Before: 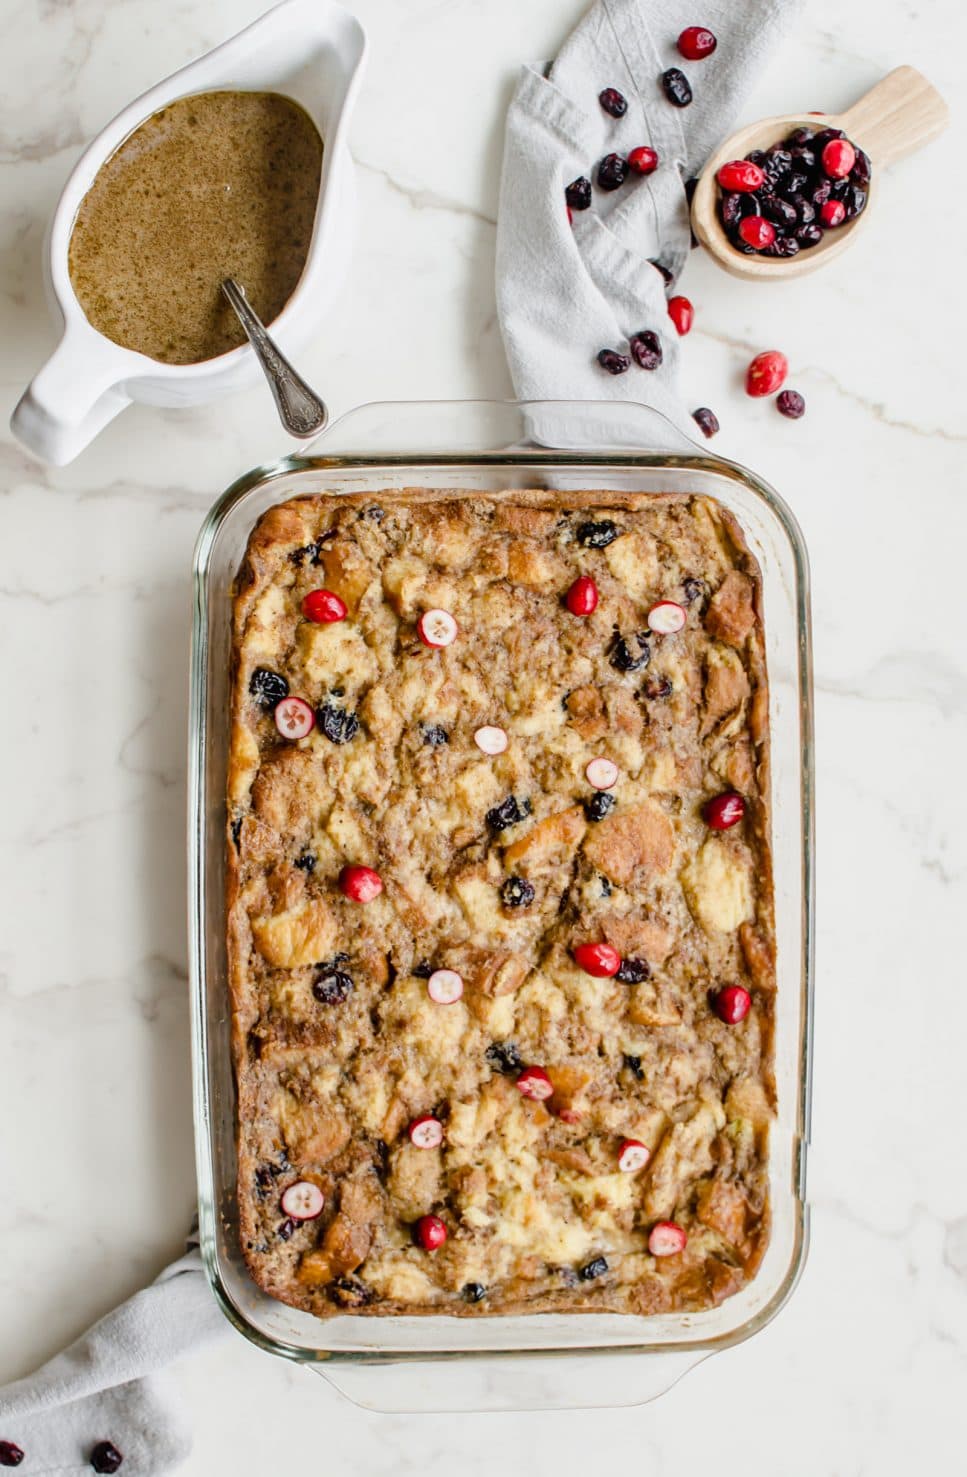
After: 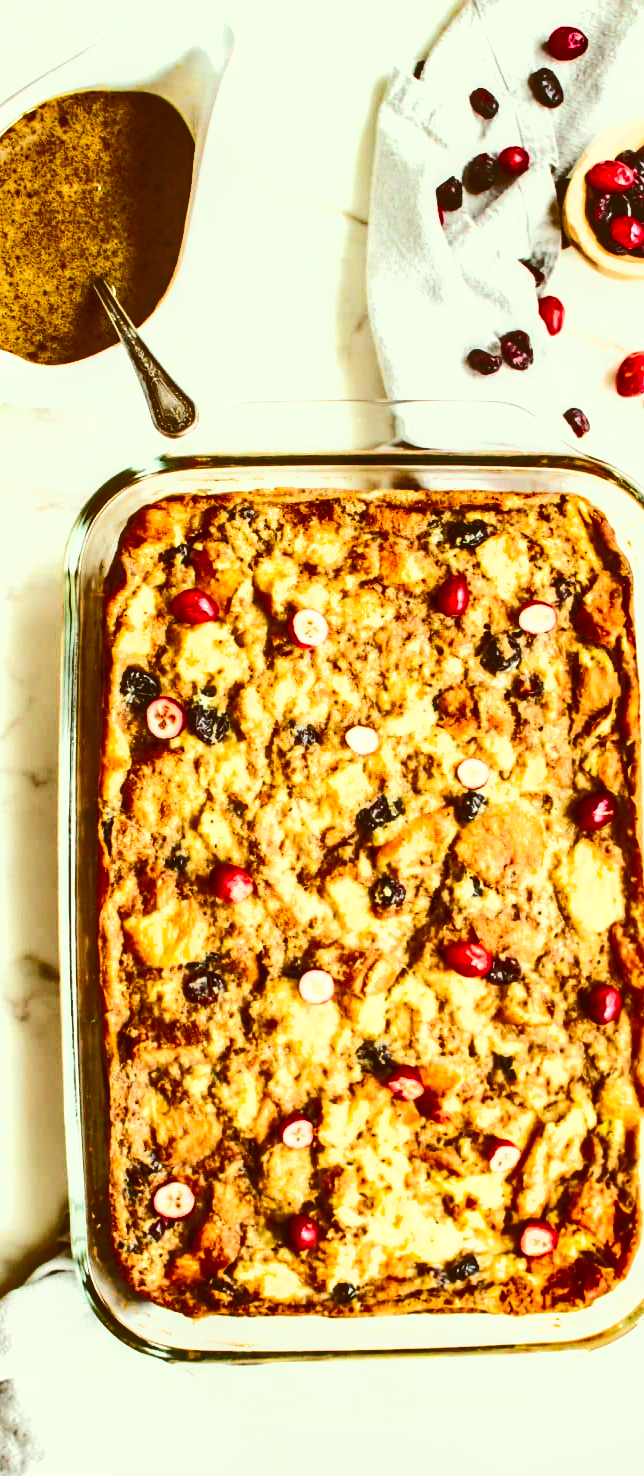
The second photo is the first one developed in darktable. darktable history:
shadows and highlights: radius 171.16, shadows 27, white point adjustment 3.13, highlights -67.95, soften with gaussian
crop and rotate: left 13.342%, right 19.991%
tone curve: curves: ch0 [(0, 0.024) (0.031, 0.027) (0.113, 0.069) (0.198, 0.18) (0.304, 0.303) (0.441, 0.462) (0.557, 0.6) (0.711, 0.79) (0.812, 0.878) (0.927, 0.935) (1, 0.963)]; ch1 [(0, 0) (0.222, 0.2) (0.343, 0.325) (0.45, 0.441) (0.502, 0.501) (0.527, 0.534) (0.55, 0.561) (0.632, 0.656) (0.735, 0.754) (1, 1)]; ch2 [(0, 0) (0.249, 0.222) (0.352, 0.348) (0.424, 0.439) (0.476, 0.482) (0.499, 0.501) (0.517, 0.516) (0.532, 0.544) (0.558, 0.585) (0.596, 0.629) (0.726, 0.745) (0.82, 0.796) (0.998, 0.928)], color space Lab, independent channels, preserve colors none
contrast equalizer: y [[0.5 ×4, 0.467, 0.376], [0.5 ×6], [0.5 ×6], [0 ×6], [0 ×6]]
exposure: black level correction 0, exposure 1 EV, compensate exposure bias true, compensate highlight preservation false
color correction: highlights a* -5.94, highlights b* 9.48, shadows a* 10.12, shadows b* 23.94
local contrast: detail 110%
